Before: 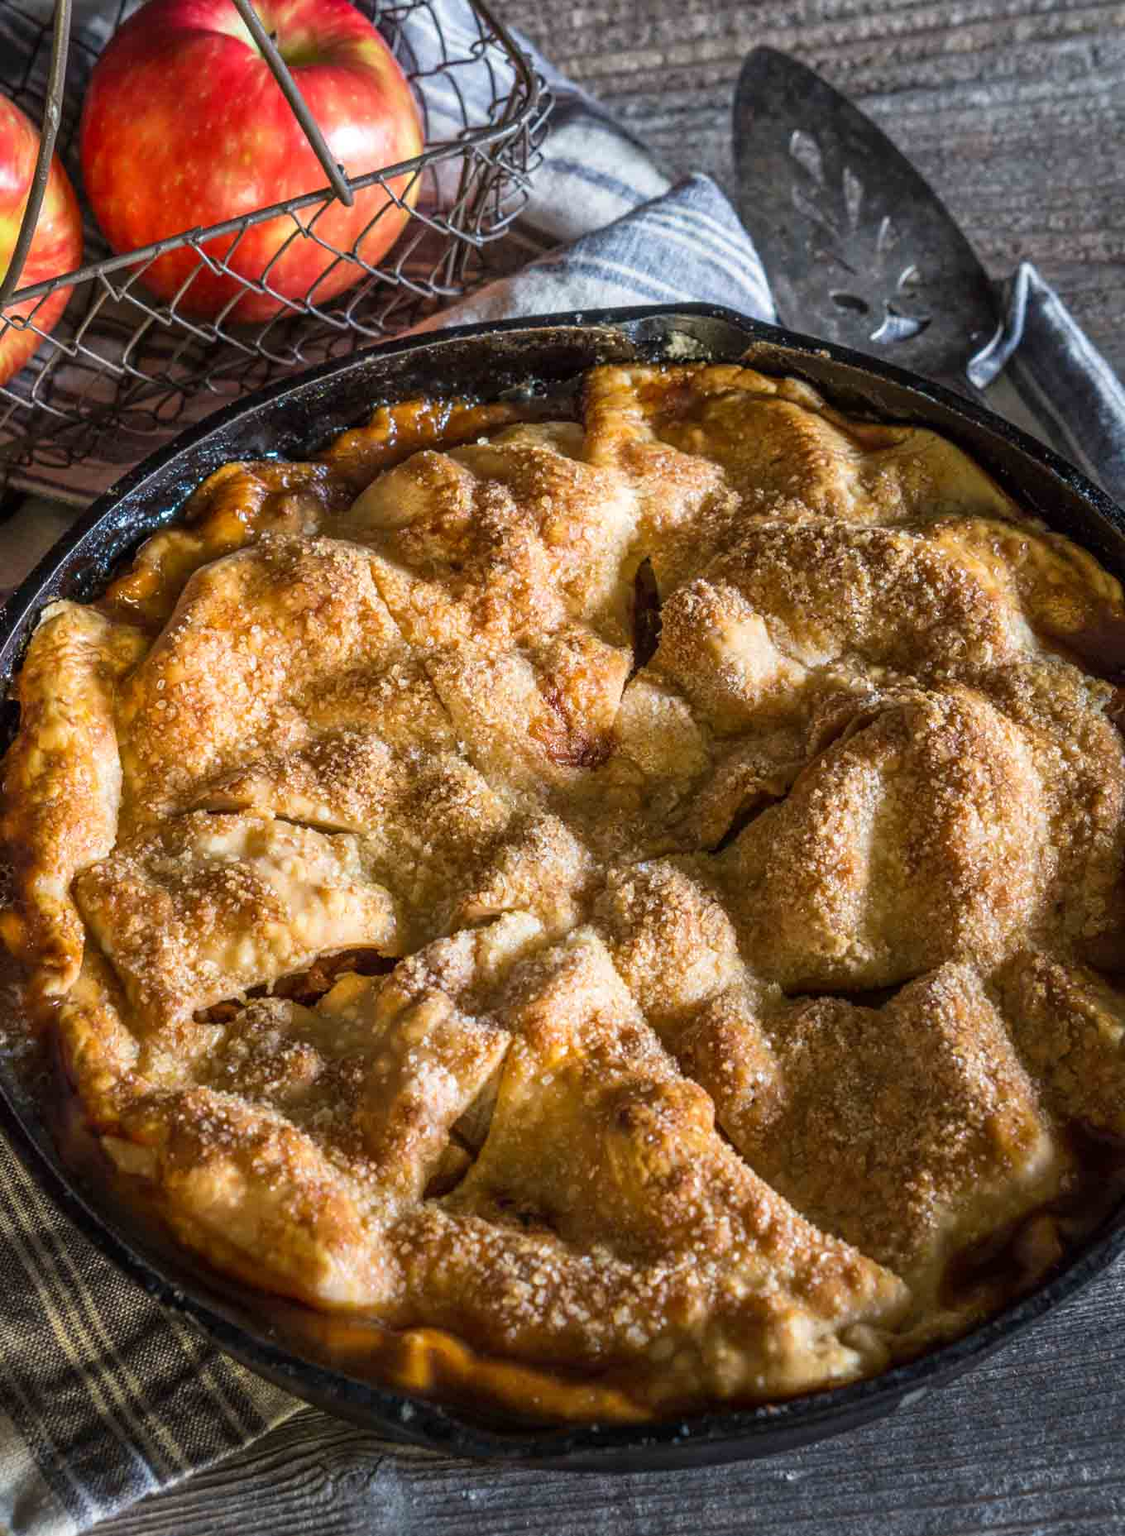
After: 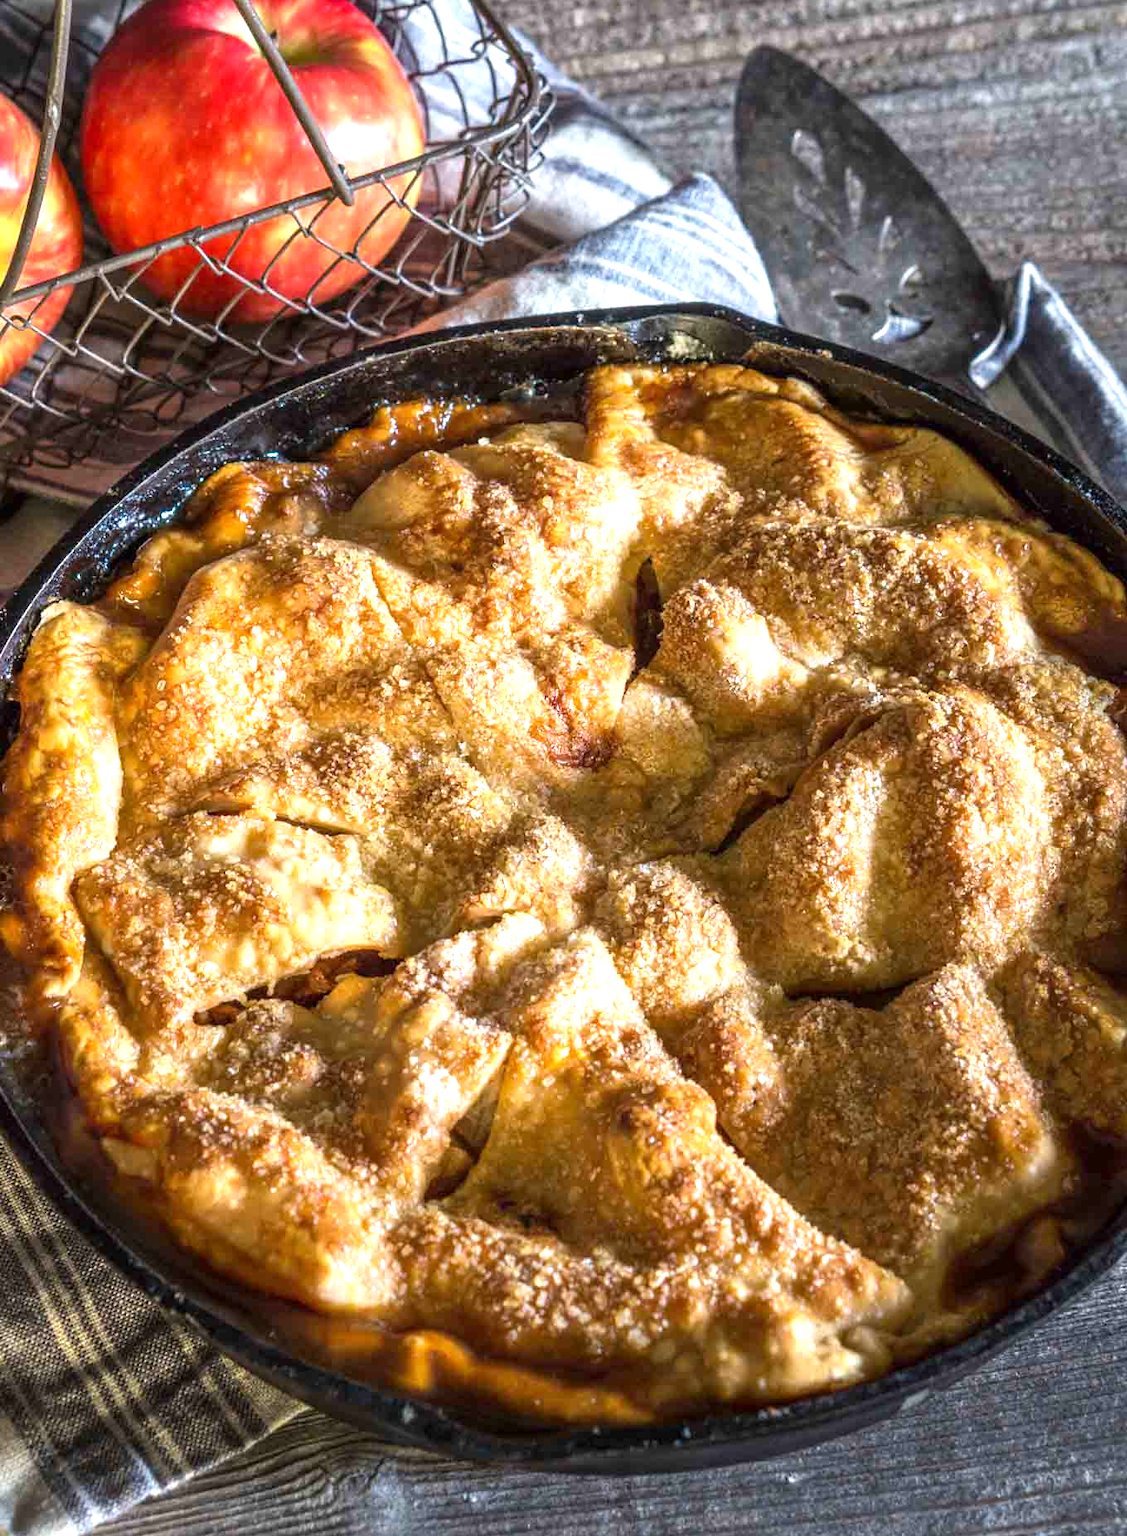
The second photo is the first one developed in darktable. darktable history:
exposure: exposure 0.738 EV, compensate exposure bias true, compensate highlight preservation false
crop: top 0.102%, bottom 0.11%
